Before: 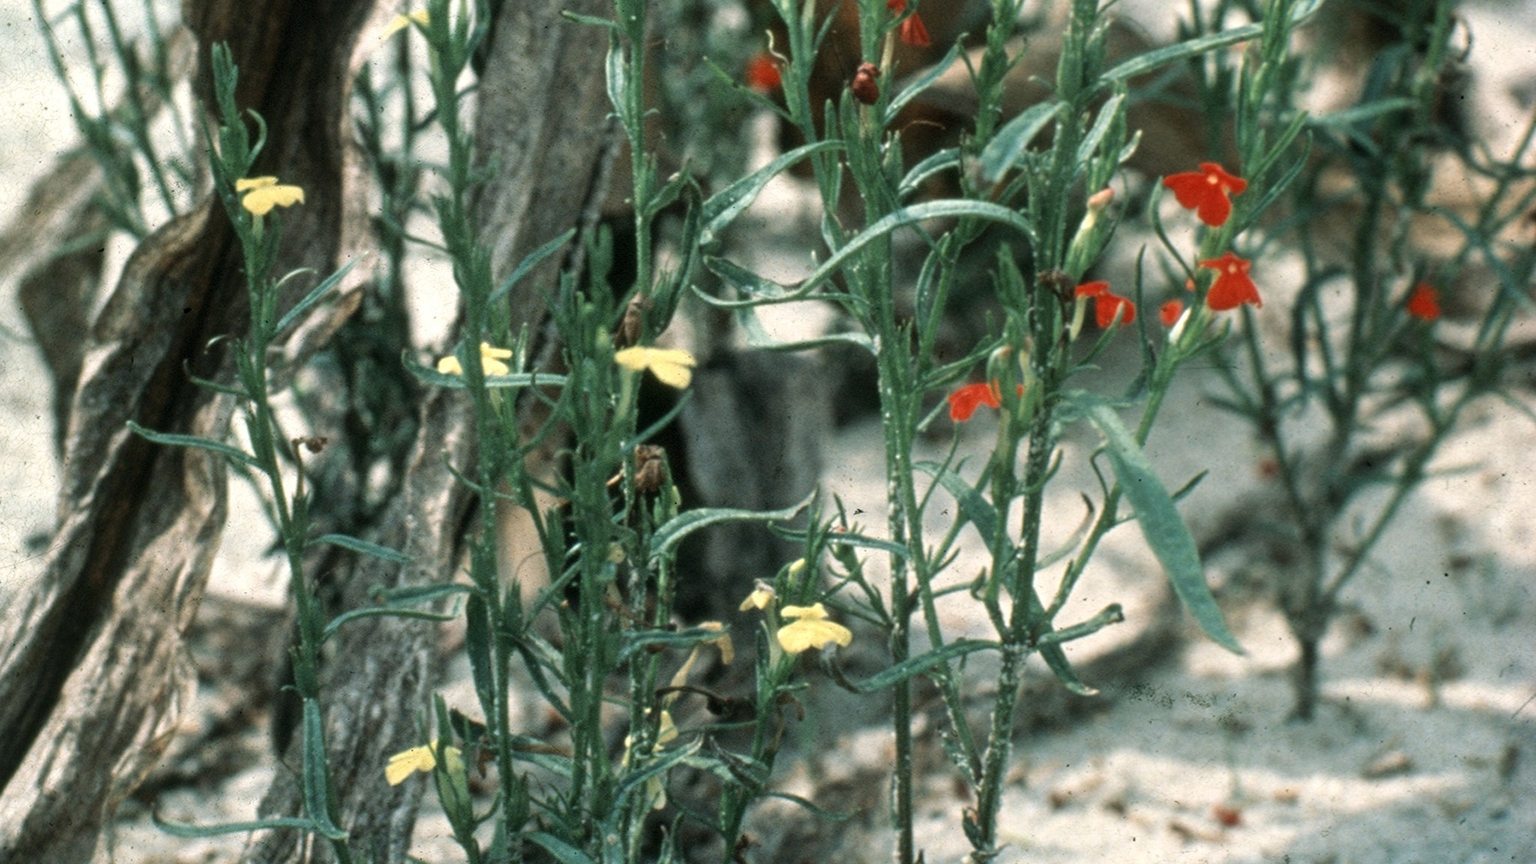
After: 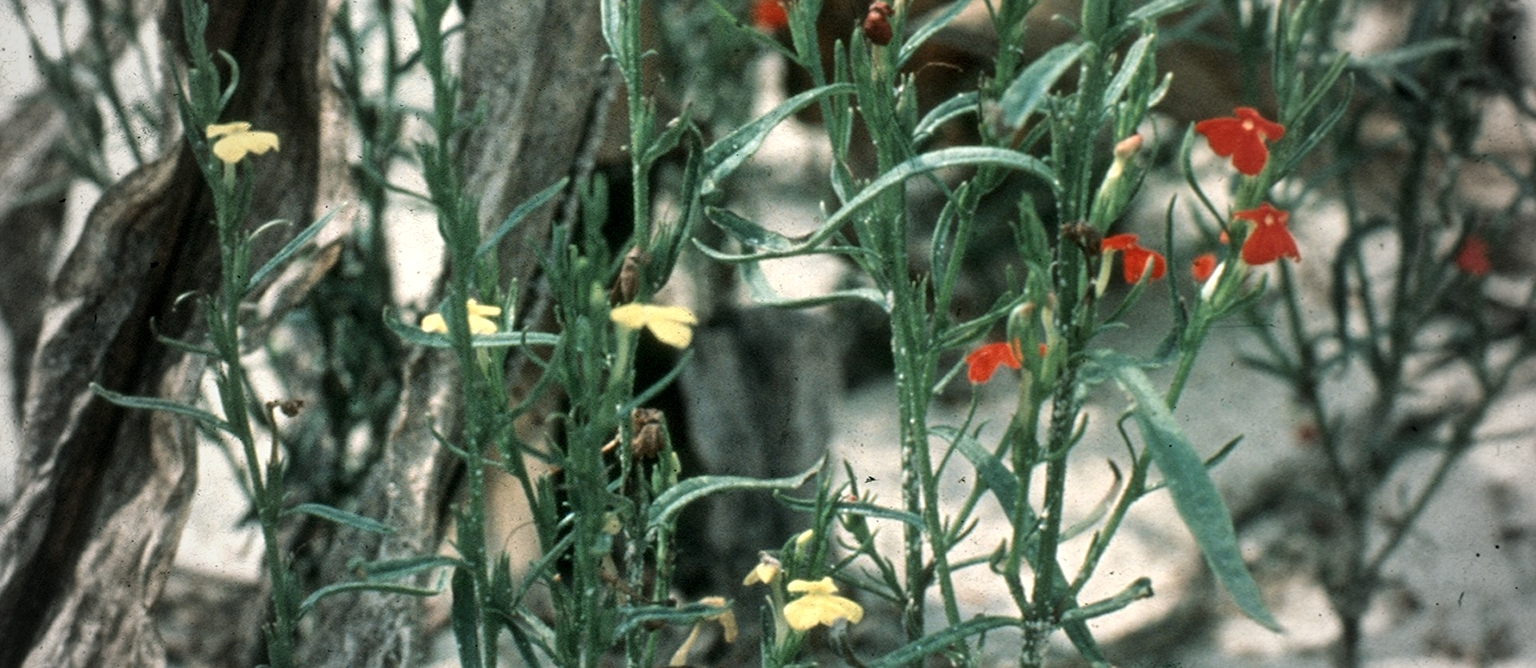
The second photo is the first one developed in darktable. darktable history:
crop: left 2.785%, top 7.279%, right 3.443%, bottom 20.221%
vignetting: fall-off start 64.5%, brightness -0.291, width/height ratio 0.885, unbound false
sharpen: amount 0.211
local contrast: mode bilateral grid, contrast 21, coarseness 50, detail 120%, midtone range 0.2
